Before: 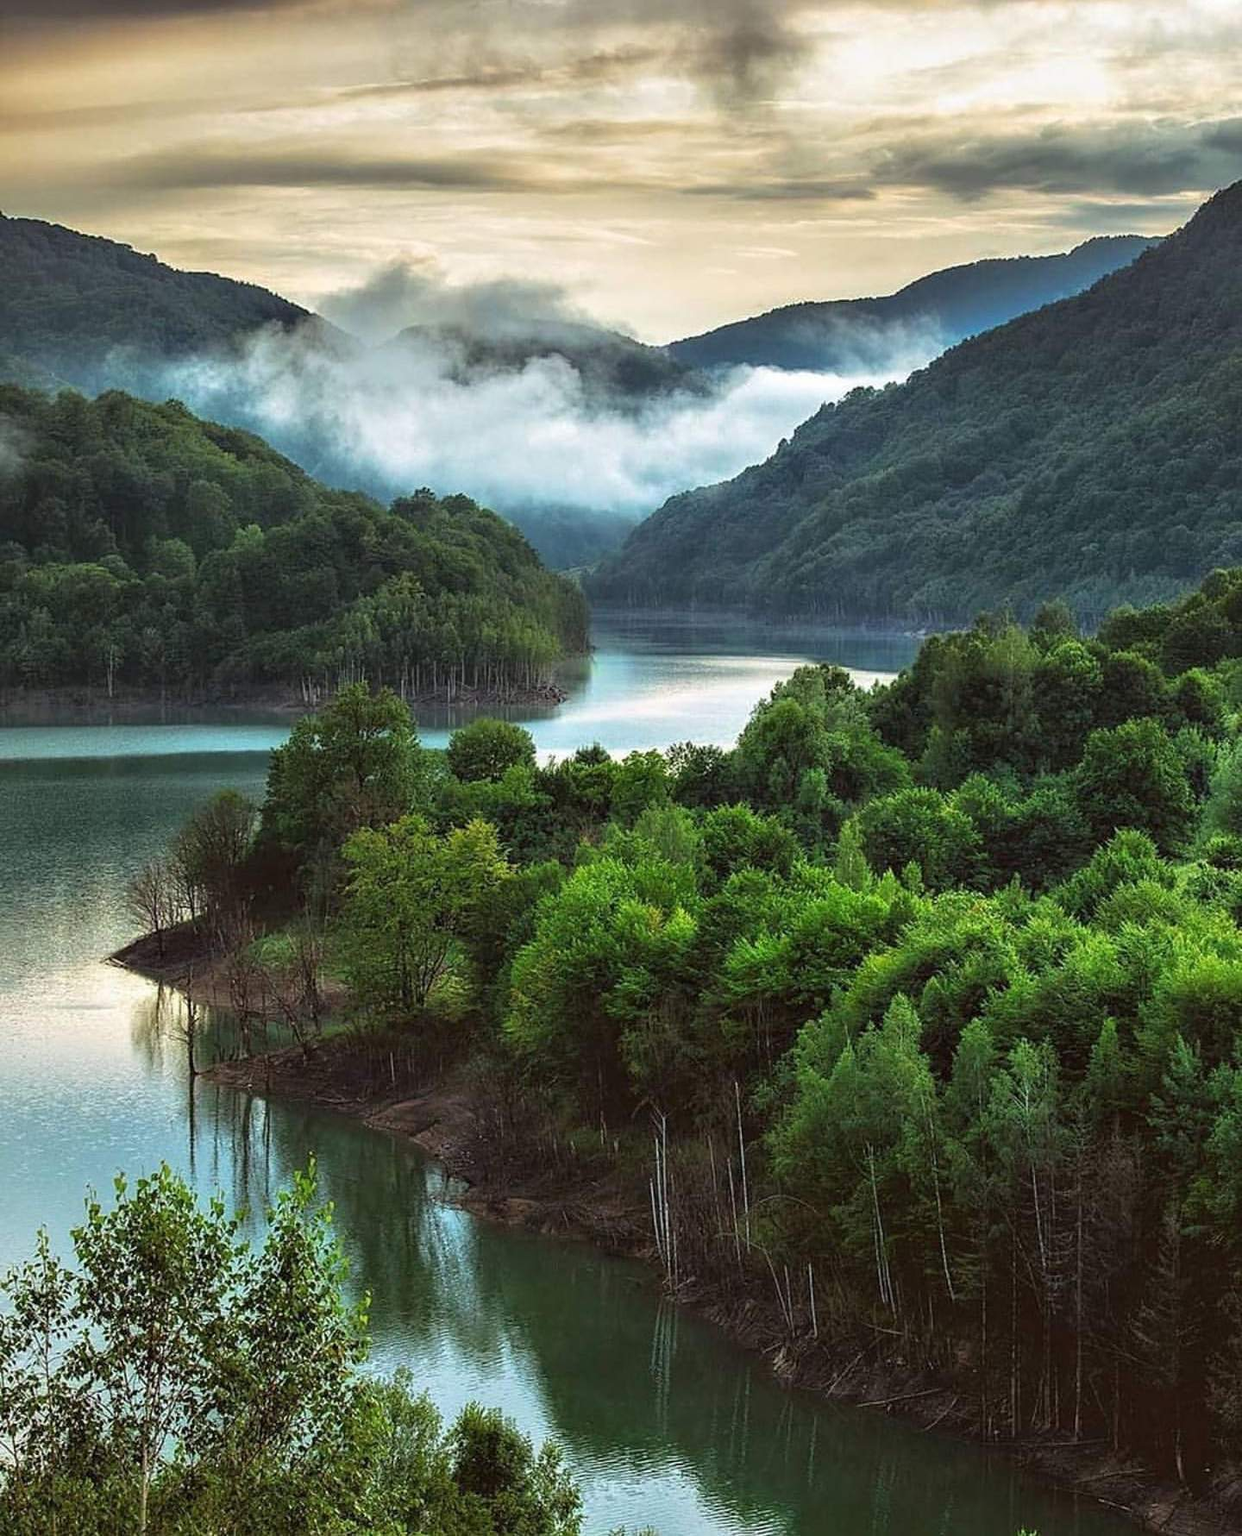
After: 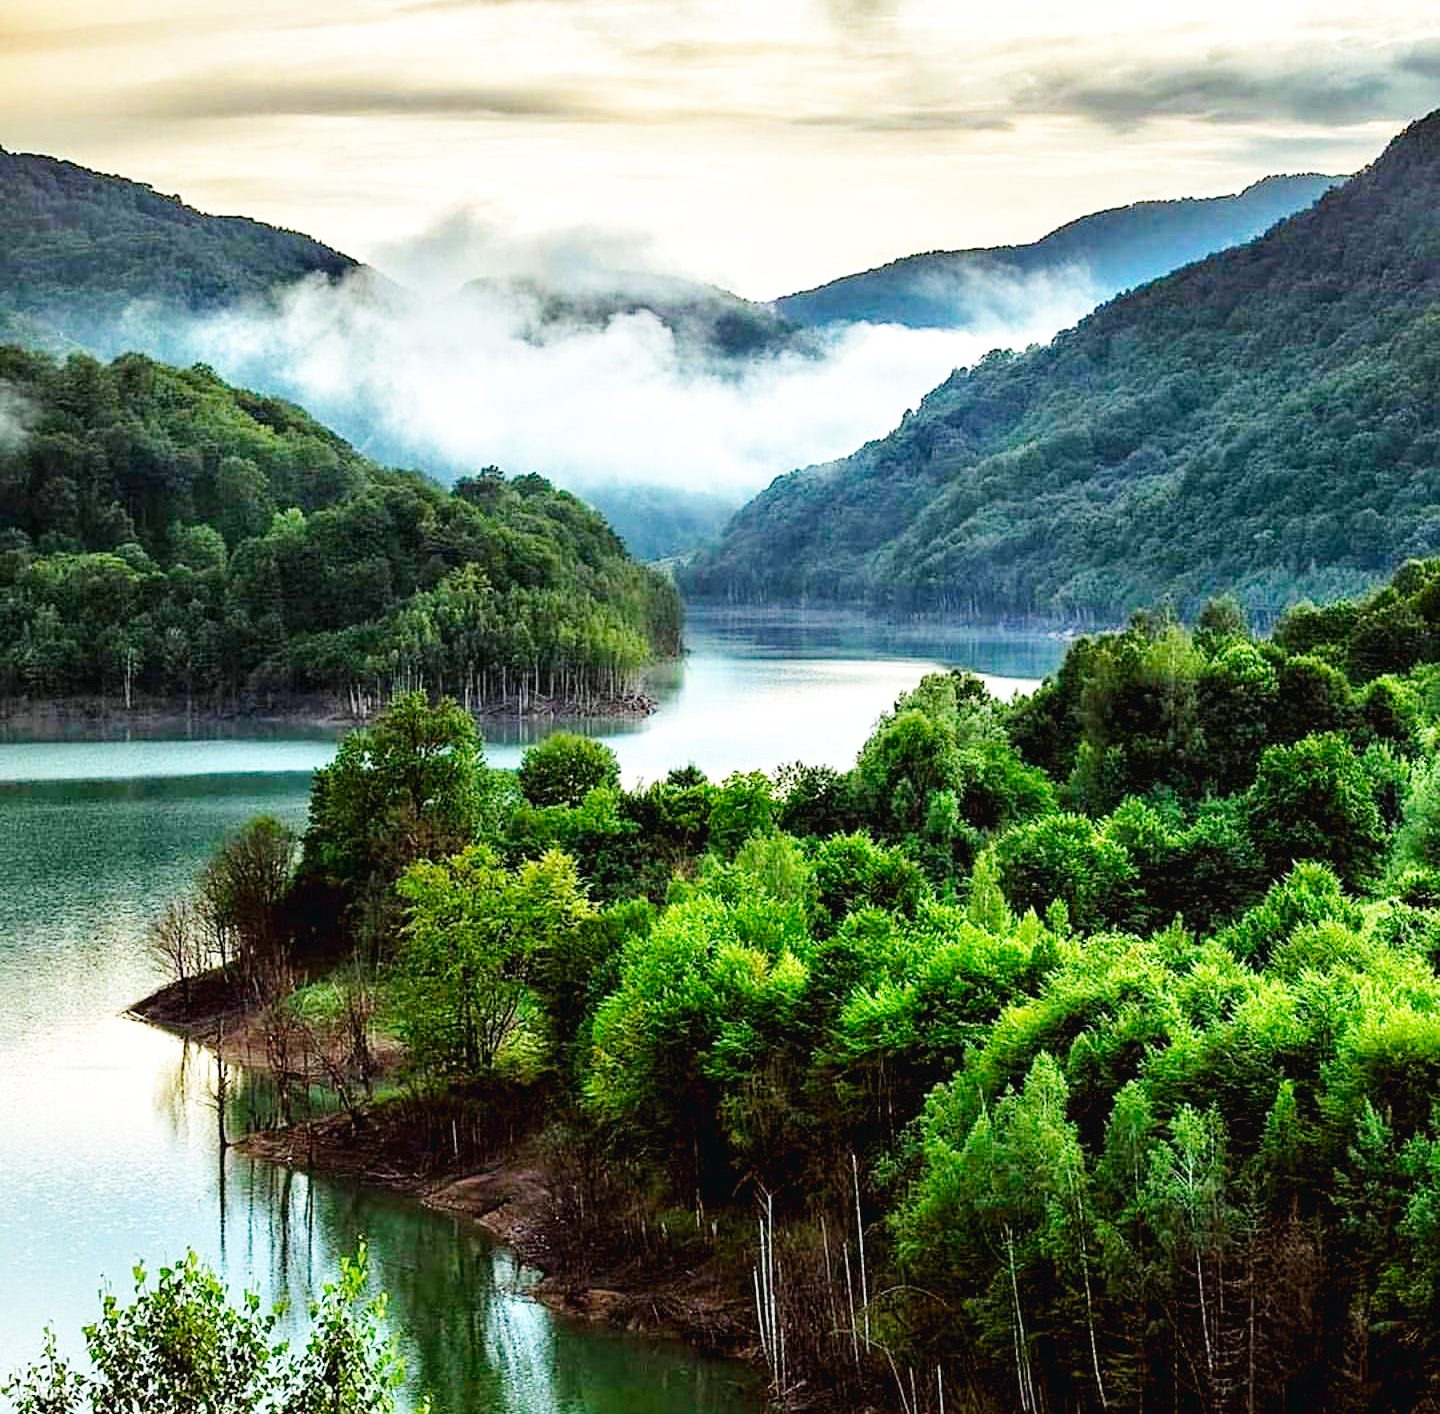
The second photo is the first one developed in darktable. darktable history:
crop and rotate: top 5.651%, bottom 14.936%
exposure: black level correction 0.01, exposure 0.012 EV, compensate highlight preservation false
base curve: curves: ch0 [(0, 0.003) (0.001, 0.002) (0.006, 0.004) (0.02, 0.022) (0.048, 0.086) (0.094, 0.234) (0.162, 0.431) (0.258, 0.629) (0.385, 0.8) (0.548, 0.918) (0.751, 0.988) (1, 1)], exposure shift 0.01, preserve colors none
